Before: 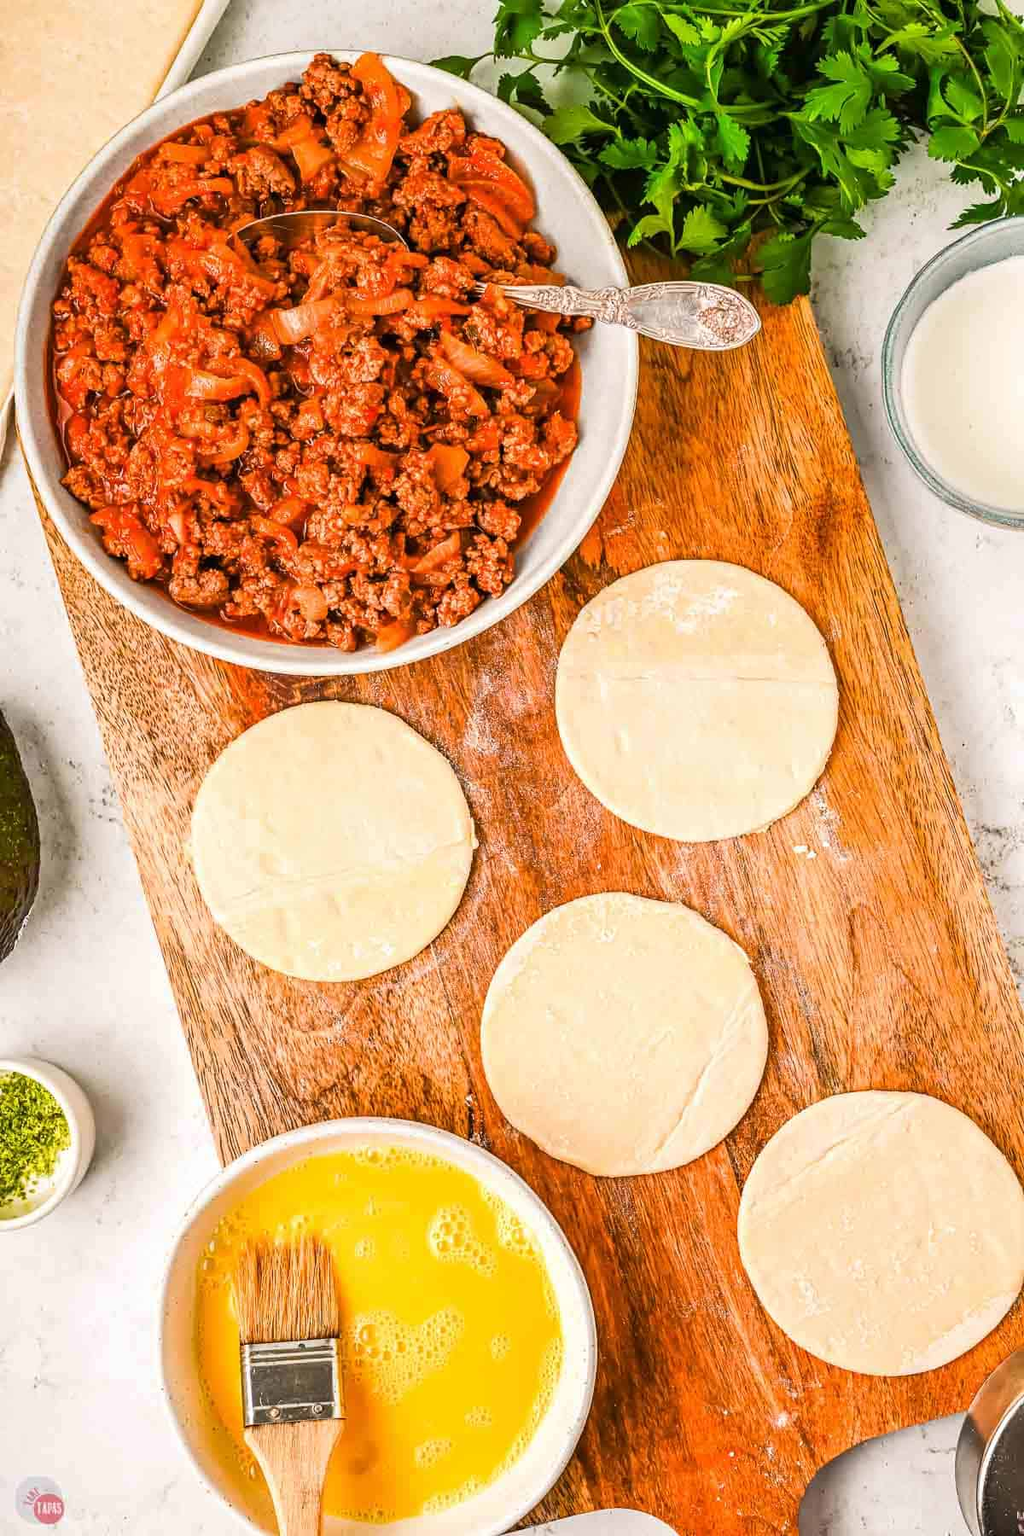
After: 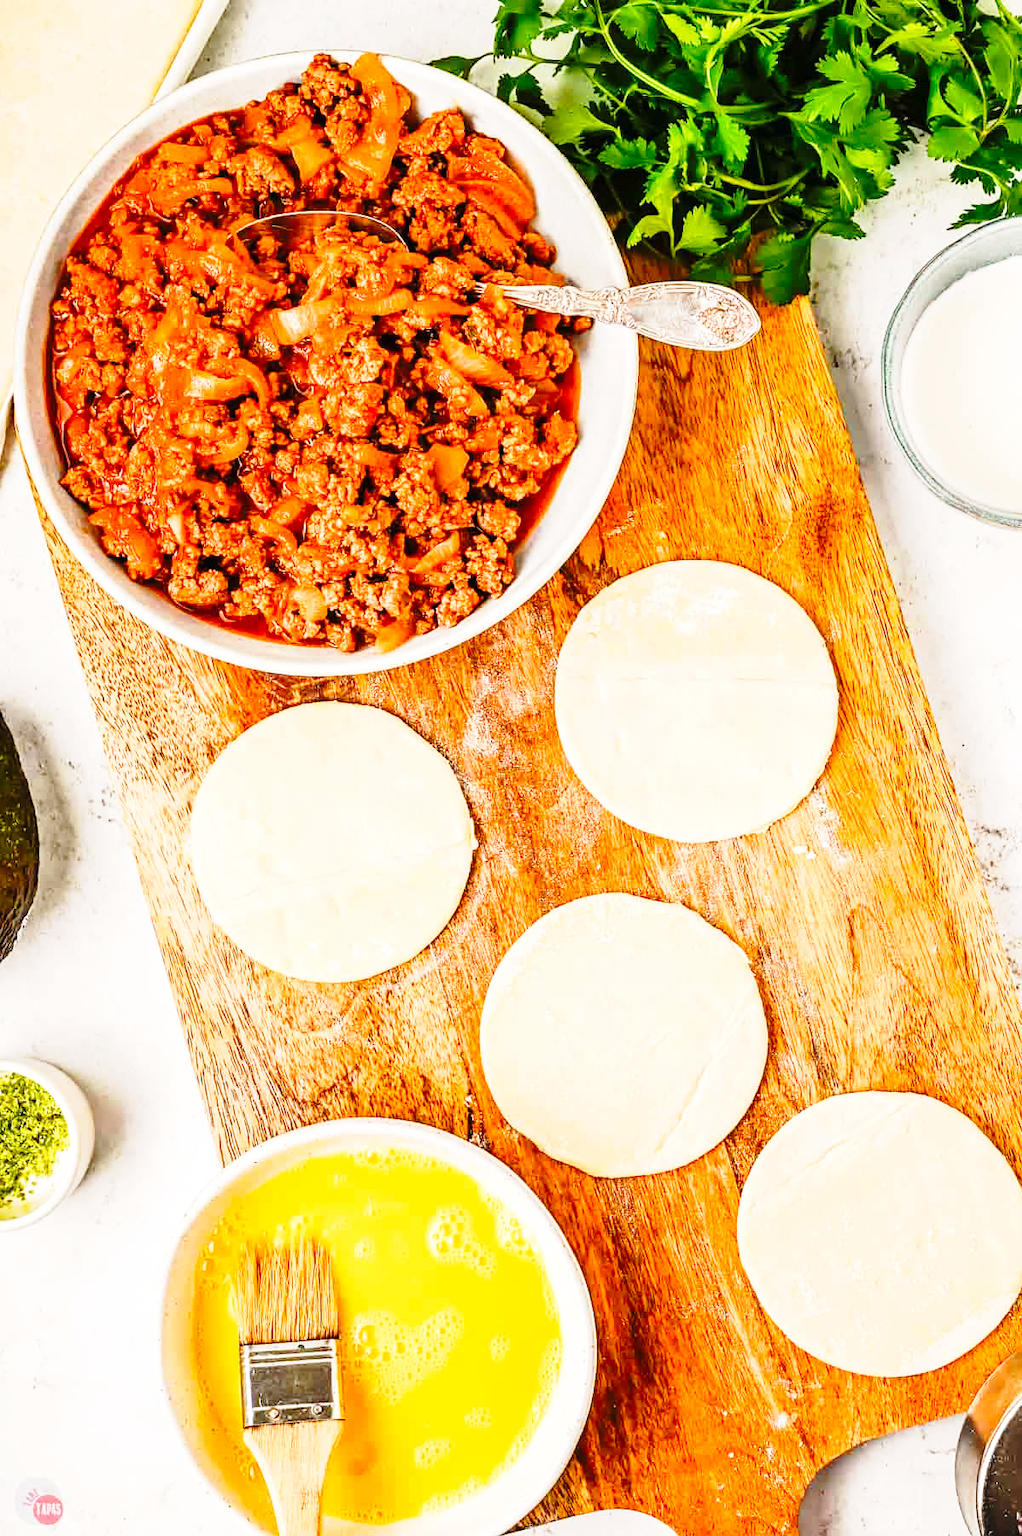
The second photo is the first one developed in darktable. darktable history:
base curve: curves: ch0 [(0, 0) (0.04, 0.03) (0.133, 0.232) (0.448, 0.748) (0.843, 0.968) (1, 1)], preserve colors none
crop: left 0.112%
